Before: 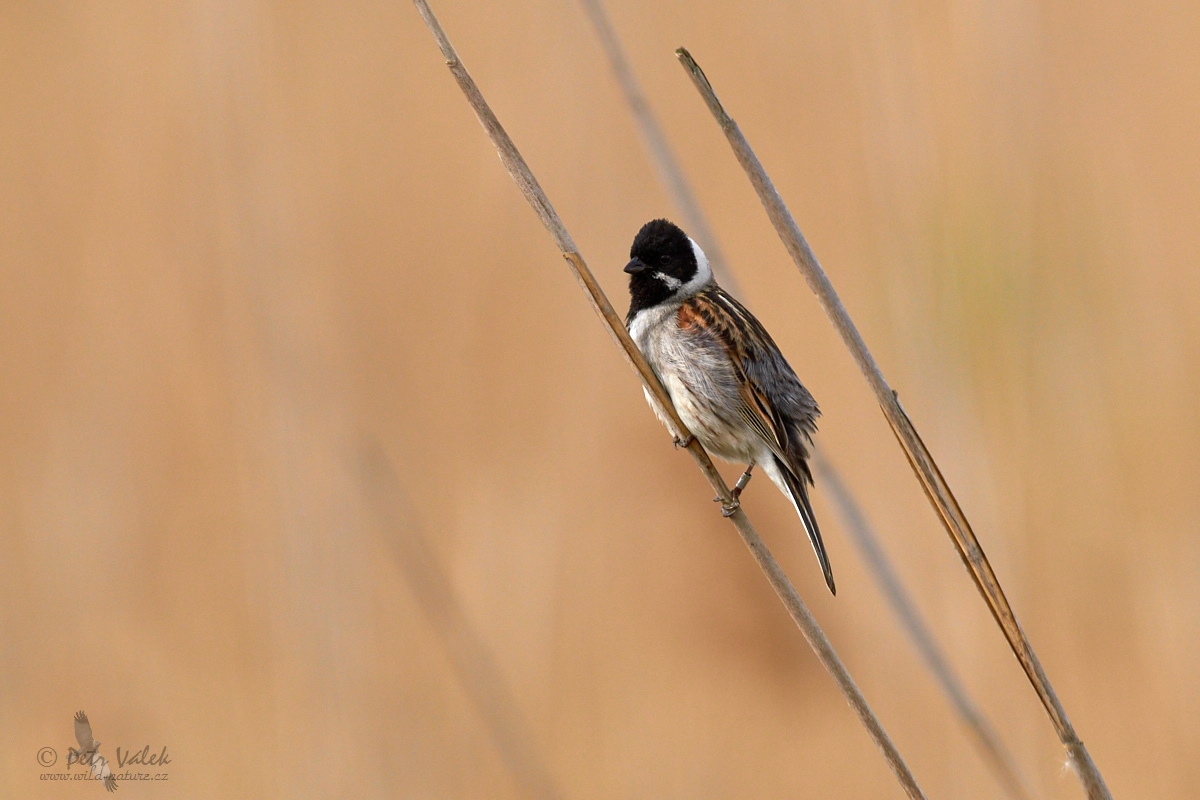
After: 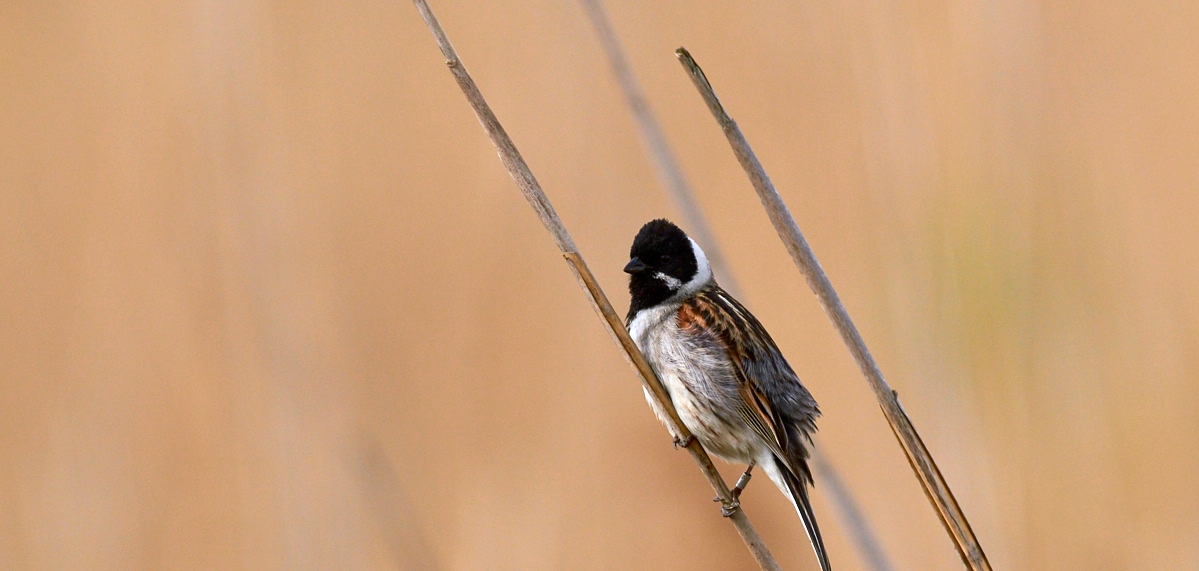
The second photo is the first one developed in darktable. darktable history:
crop: bottom 28.576%
white balance: red 0.984, blue 1.059
contrast brightness saturation: contrast 0.15, brightness -0.01, saturation 0.1
